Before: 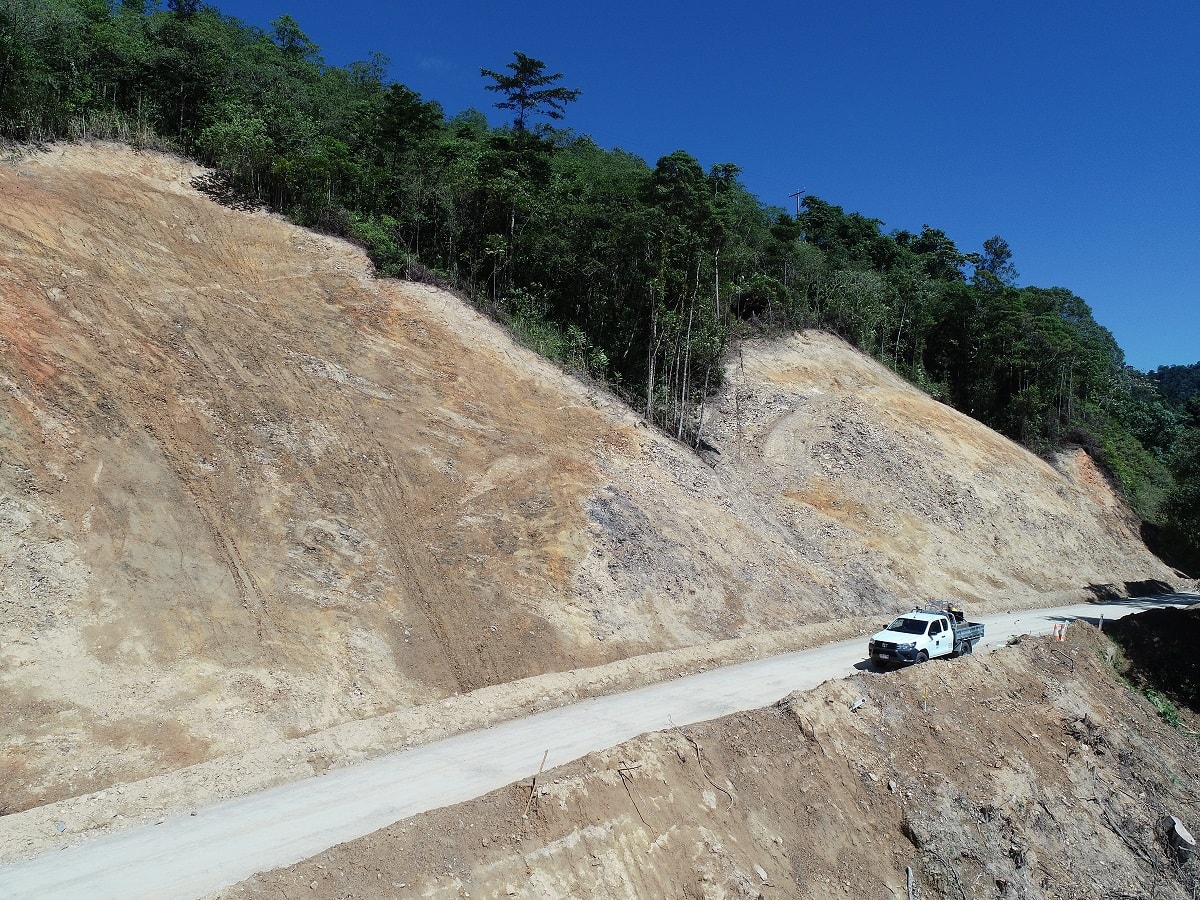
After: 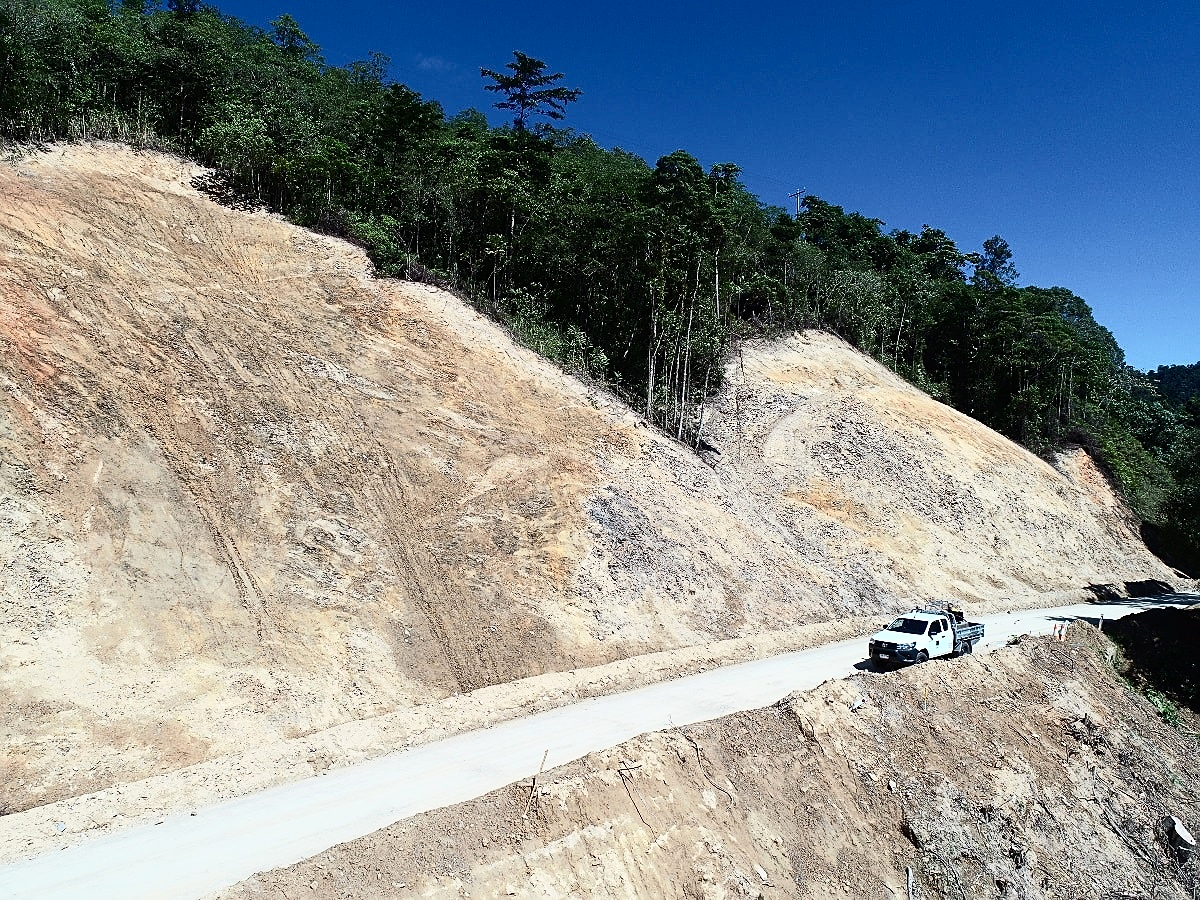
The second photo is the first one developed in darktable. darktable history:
sharpen: on, module defaults
contrast brightness saturation: contrast 0.39, brightness 0.1
